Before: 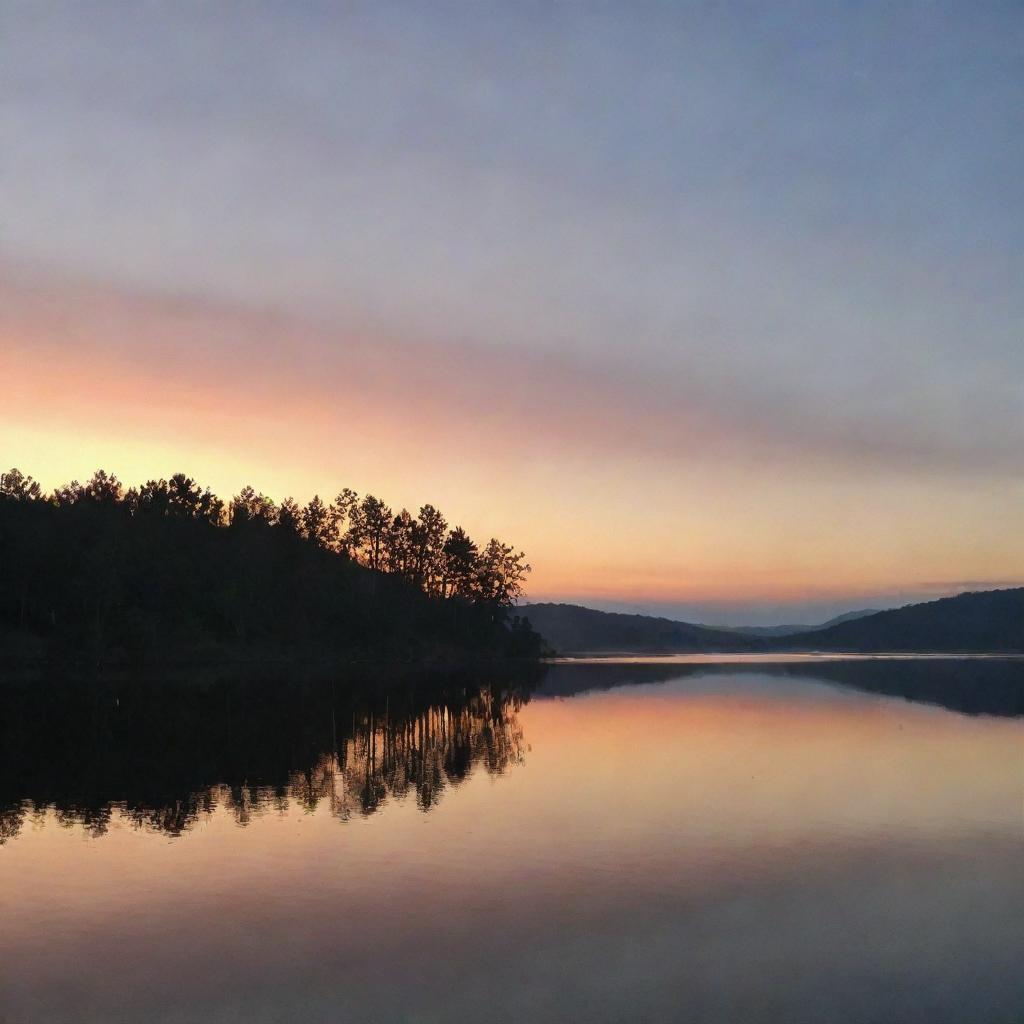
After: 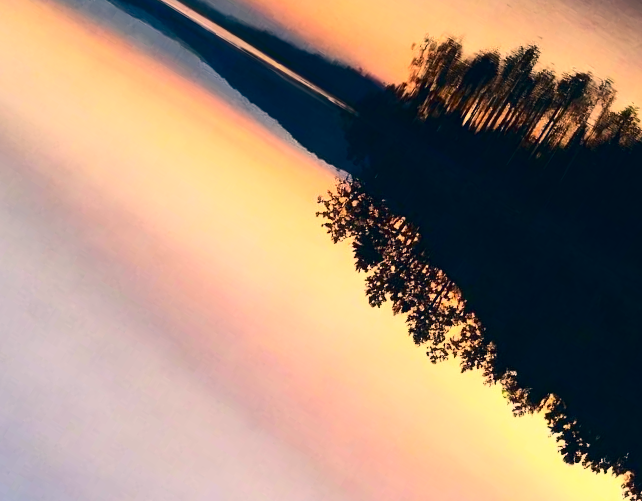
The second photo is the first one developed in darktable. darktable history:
contrast brightness saturation: contrast 0.402, brightness 0.042, saturation 0.264
color correction: highlights a* 10.34, highlights b* 14.52, shadows a* -9.87, shadows b* -15.03
crop and rotate: angle 148.21°, left 9.198%, top 15.591%, right 4.452%, bottom 17.046%
